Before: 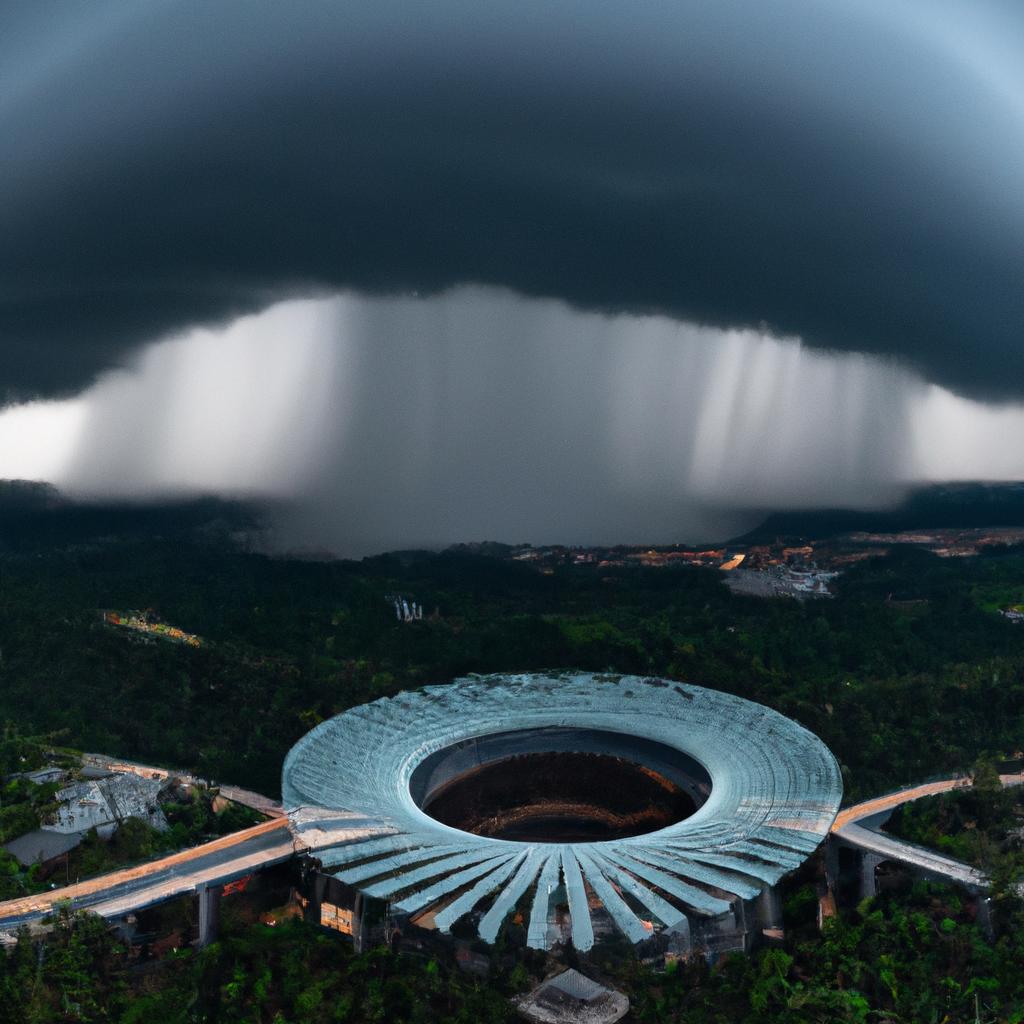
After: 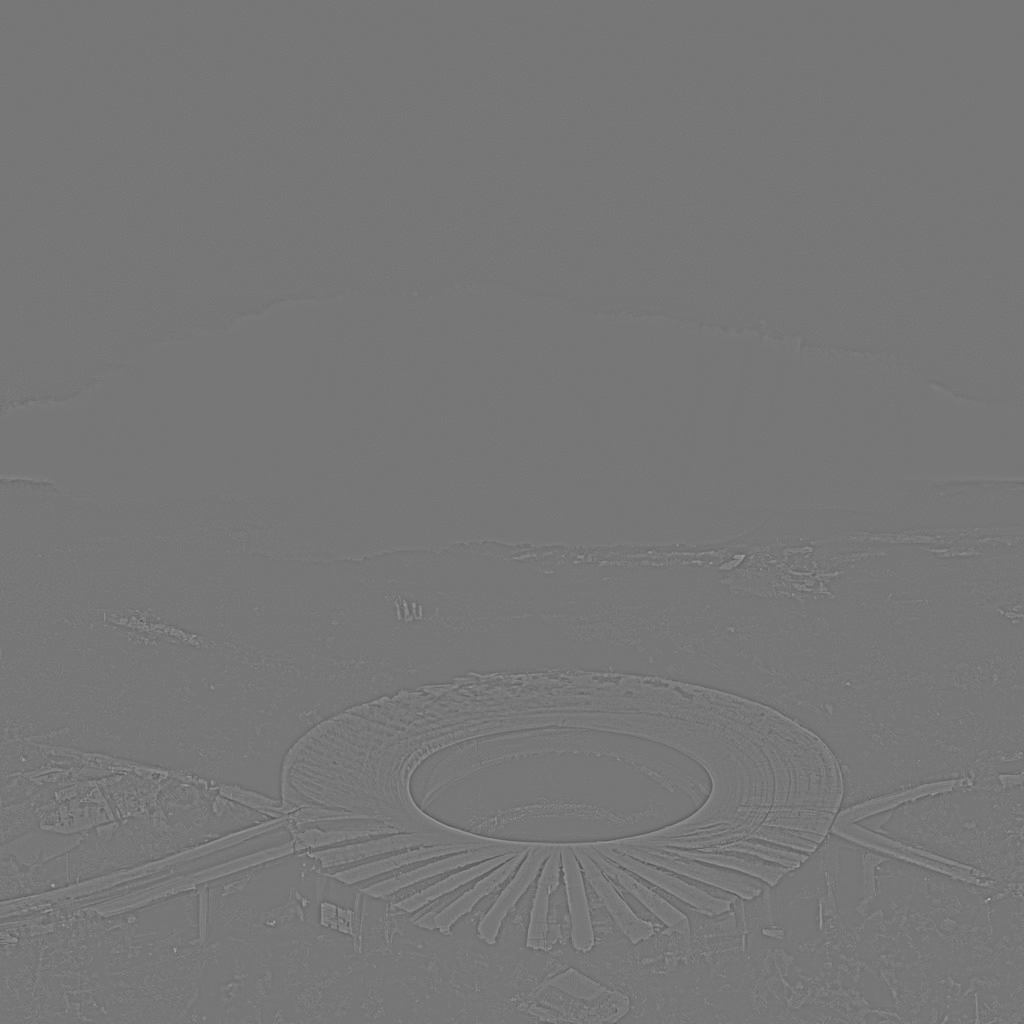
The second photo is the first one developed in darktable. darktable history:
shadows and highlights: highlights color adjustment 0%, low approximation 0.01, soften with gaussian
highpass: sharpness 9.84%, contrast boost 9.94%
